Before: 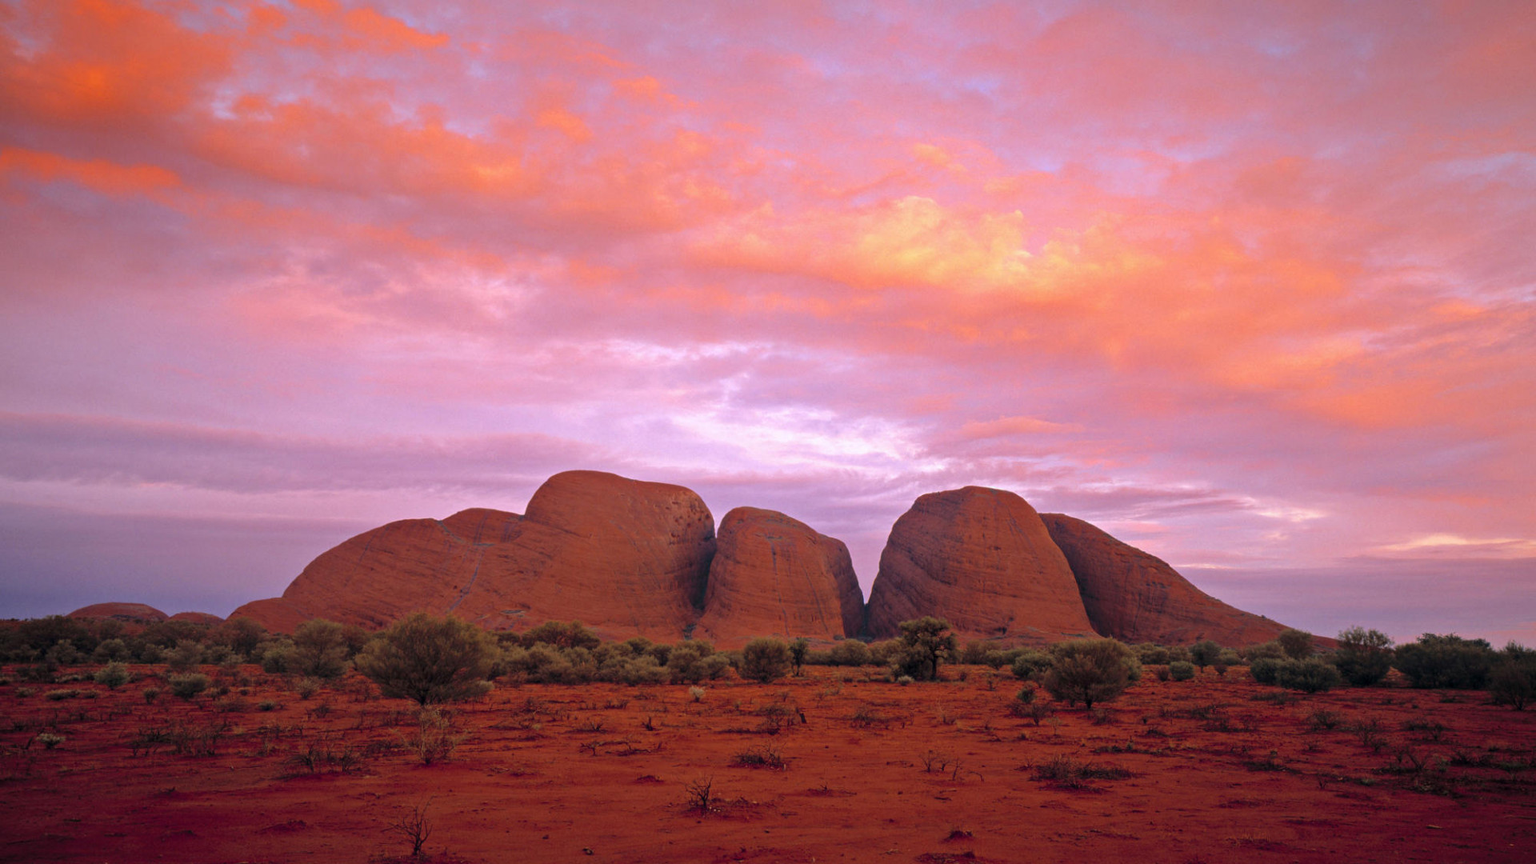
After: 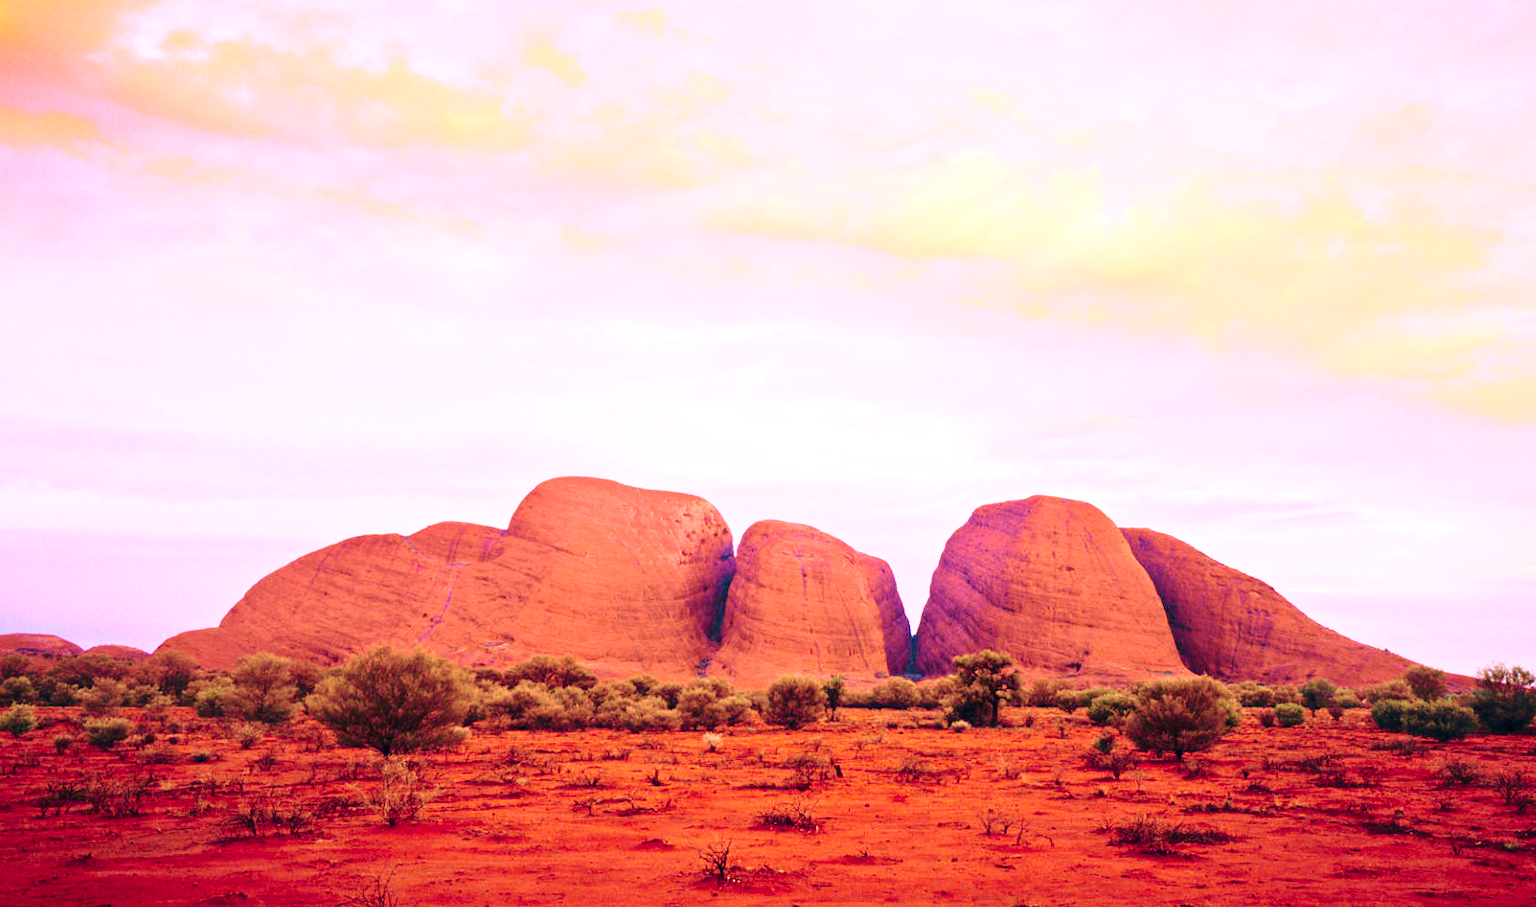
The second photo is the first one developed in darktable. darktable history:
exposure: black level correction 0, exposure 0.9 EV, compensate highlight preservation false
crop: left 6.446%, top 8.188%, right 9.538%, bottom 3.548%
base curve: curves: ch0 [(0, 0) (0.028, 0.03) (0.121, 0.232) (0.46, 0.748) (0.859, 0.968) (1, 1)], preserve colors none
velvia: strength 67.07%, mid-tones bias 0.972
tone curve: curves: ch0 [(0, 0.01) (0.037, 0.032) (0.131, 0.108) (0.275, 0.286) (0.483, 0.517) (0.61, 0.661) (0.697, 0.768) (0.797, 0.876) (0.888, 0.952) (0.997, 0.995)]; ch1 [(0, 0) (0.312, 0.262) (0.425, 0.402) (0.5, 0.5) (0.527, 0.532) (0.556, 0.585) (0.683, 0.706) (0.746, 0.77) (1, 1)]; ch2 [(0, 0) (0.223, 0.185) (0.333, 0.284) (0.432, 0.4) (0.502, 0.502) (0.525, 0.527) (0.545, 0.564) (0.587, 0.613) (0.636, 0.654) (0.711, 0.729) (0.845, 0.855) (0.998, 0.977)], color space Lab, independent channels, preserve colors none
